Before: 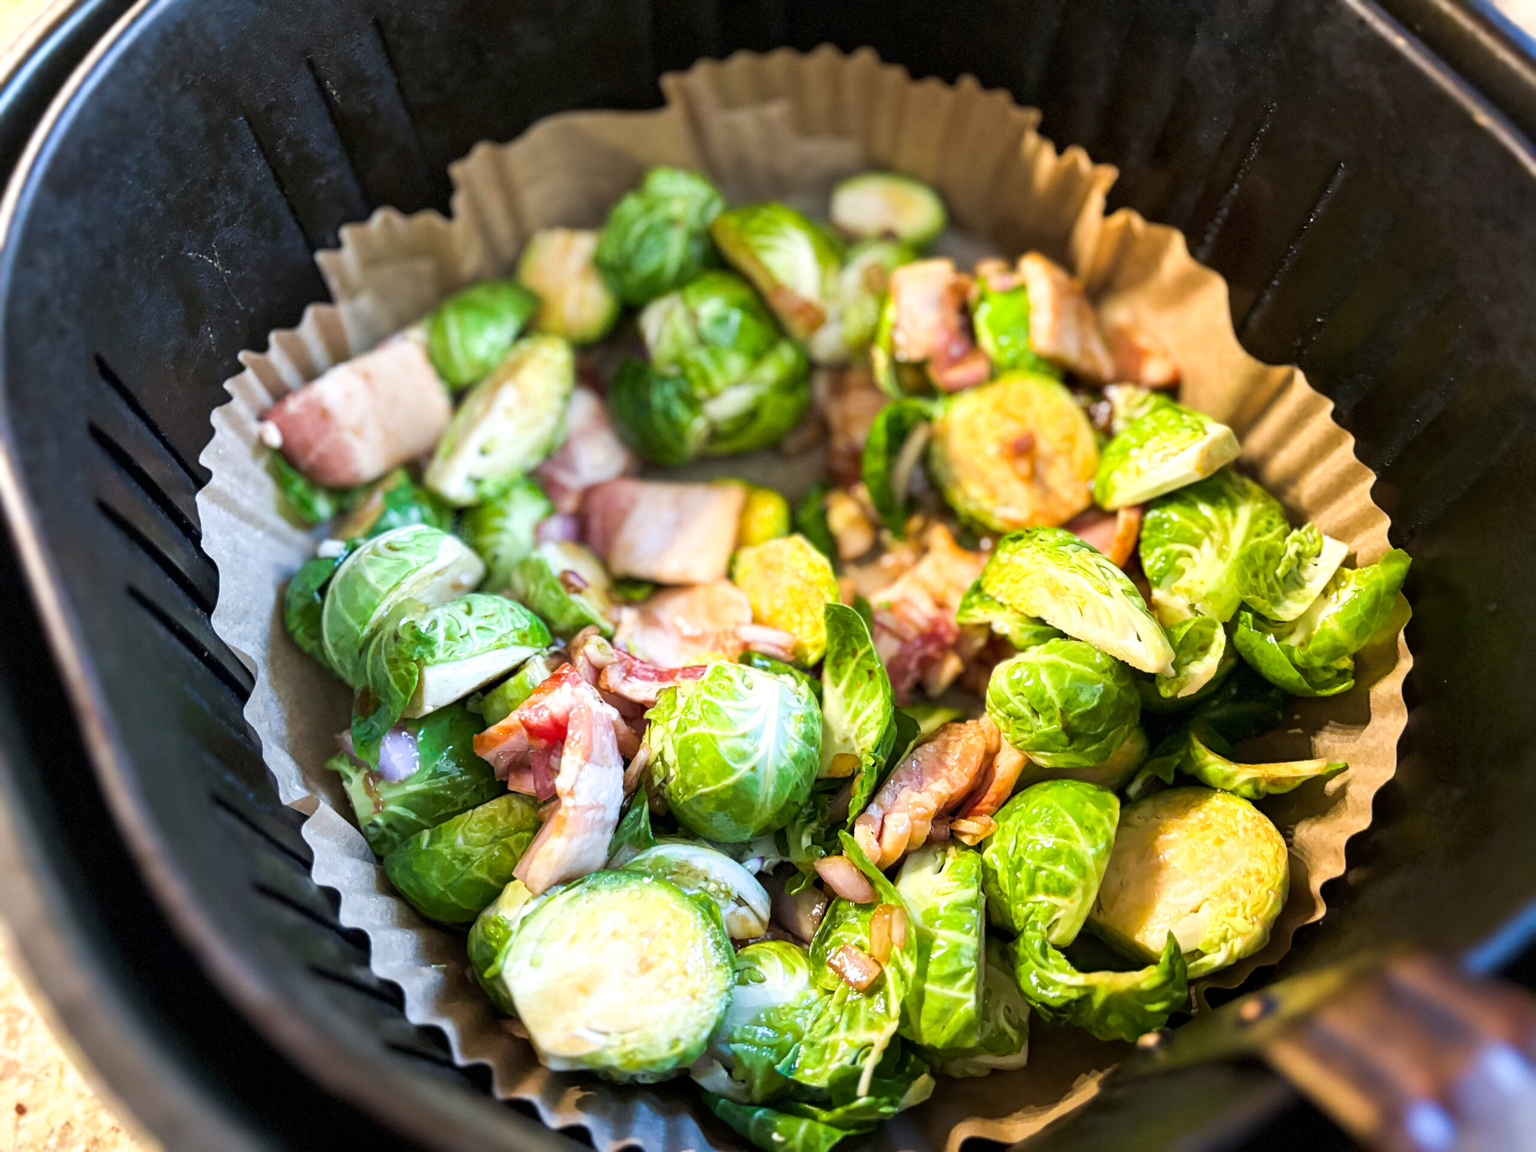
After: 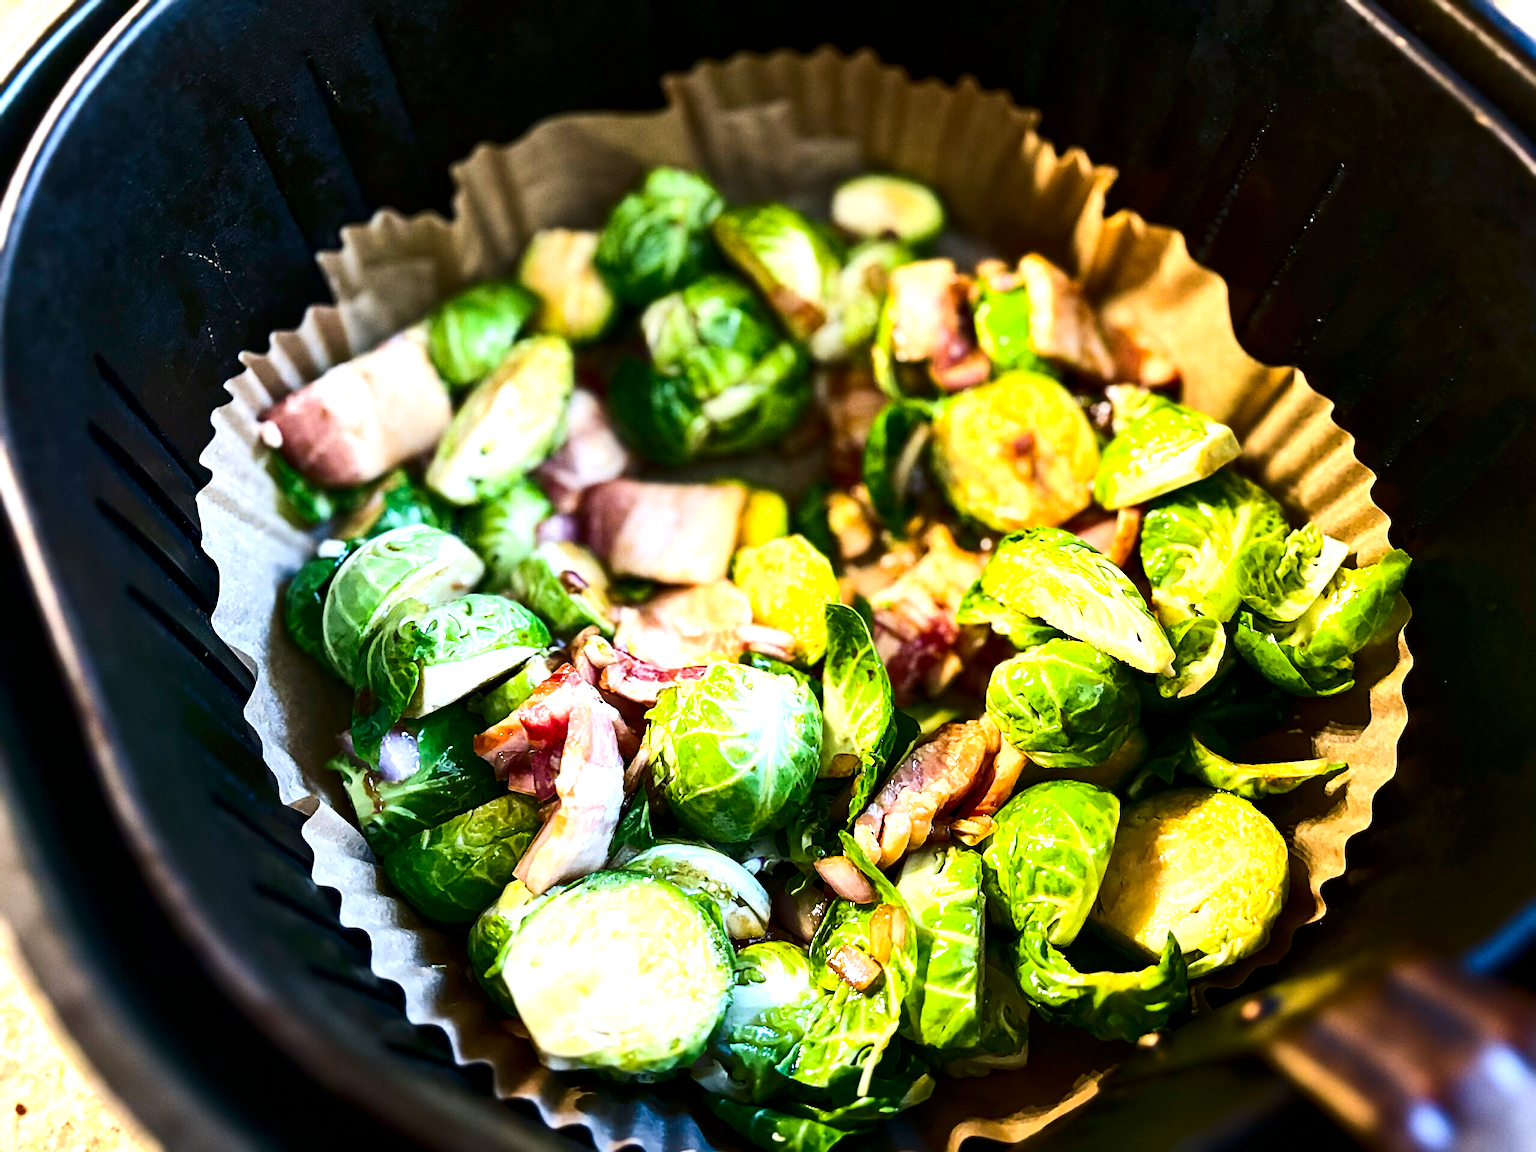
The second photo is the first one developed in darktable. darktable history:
contrast brightness saturation: contrast 0.208, brightness -0.113, saturation 0.214
sharpen: on, module defaults
color balance rgb: shadows lift › chroma 2.044%, shadows lift › hue 220.76°, linear chroma grading › shadows -1.618%, linear chroma grading › highlights -14.745%, linear chroma grading › global chroma -9.949%, linear chroma grading › mid-tones -10.03%, perceptual saturation grading › global saturation 19.615%, perceptual brilliance grading › highlights 14.599%, perceptual brilliance grading › mid-tones -5.349%, perceptual brilliance grading › shadows -26.031%, global vibrance 20%
